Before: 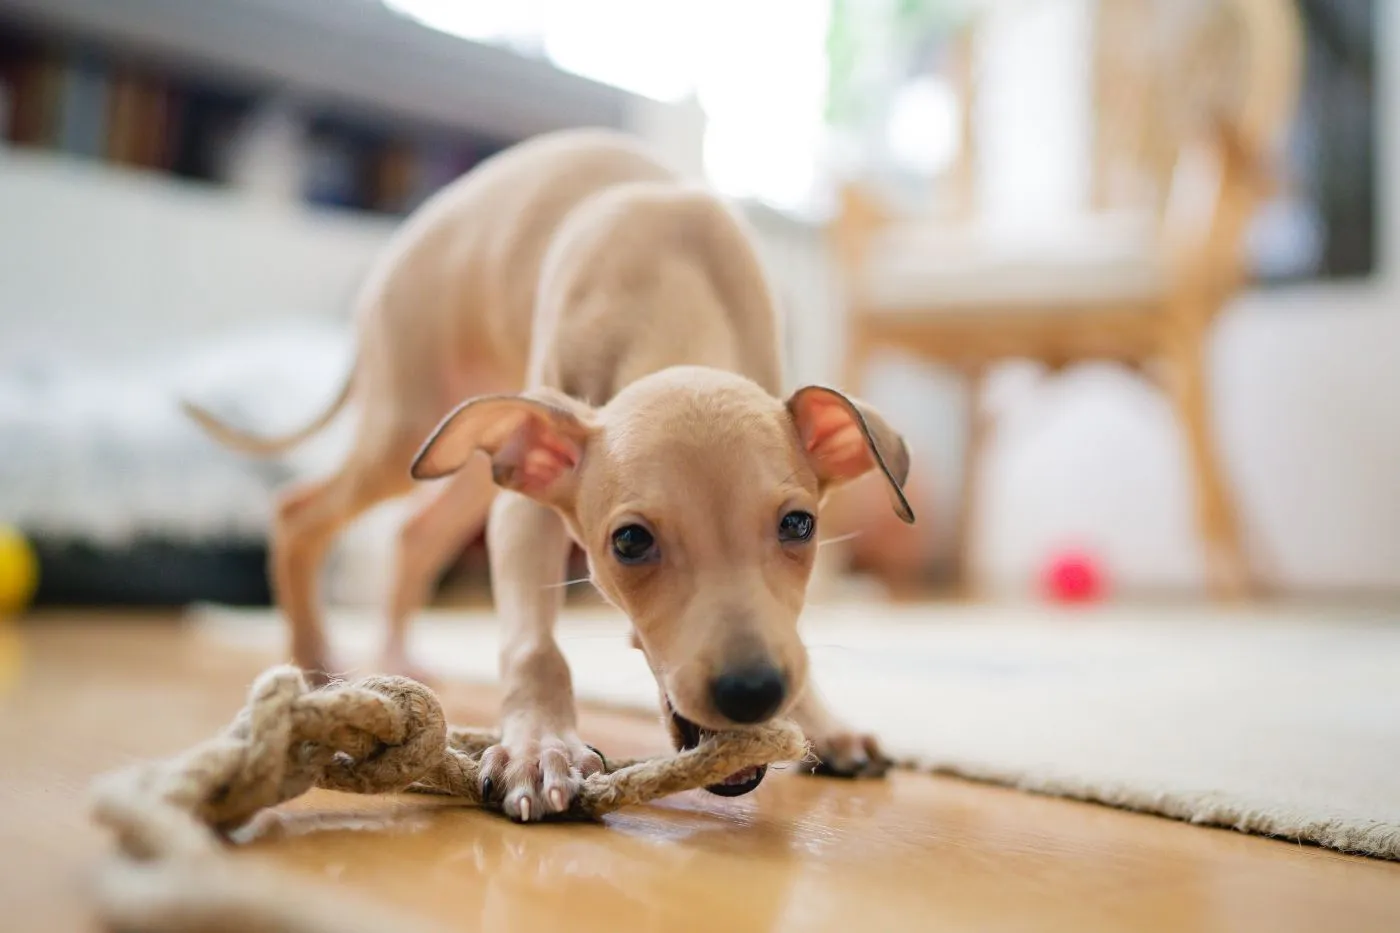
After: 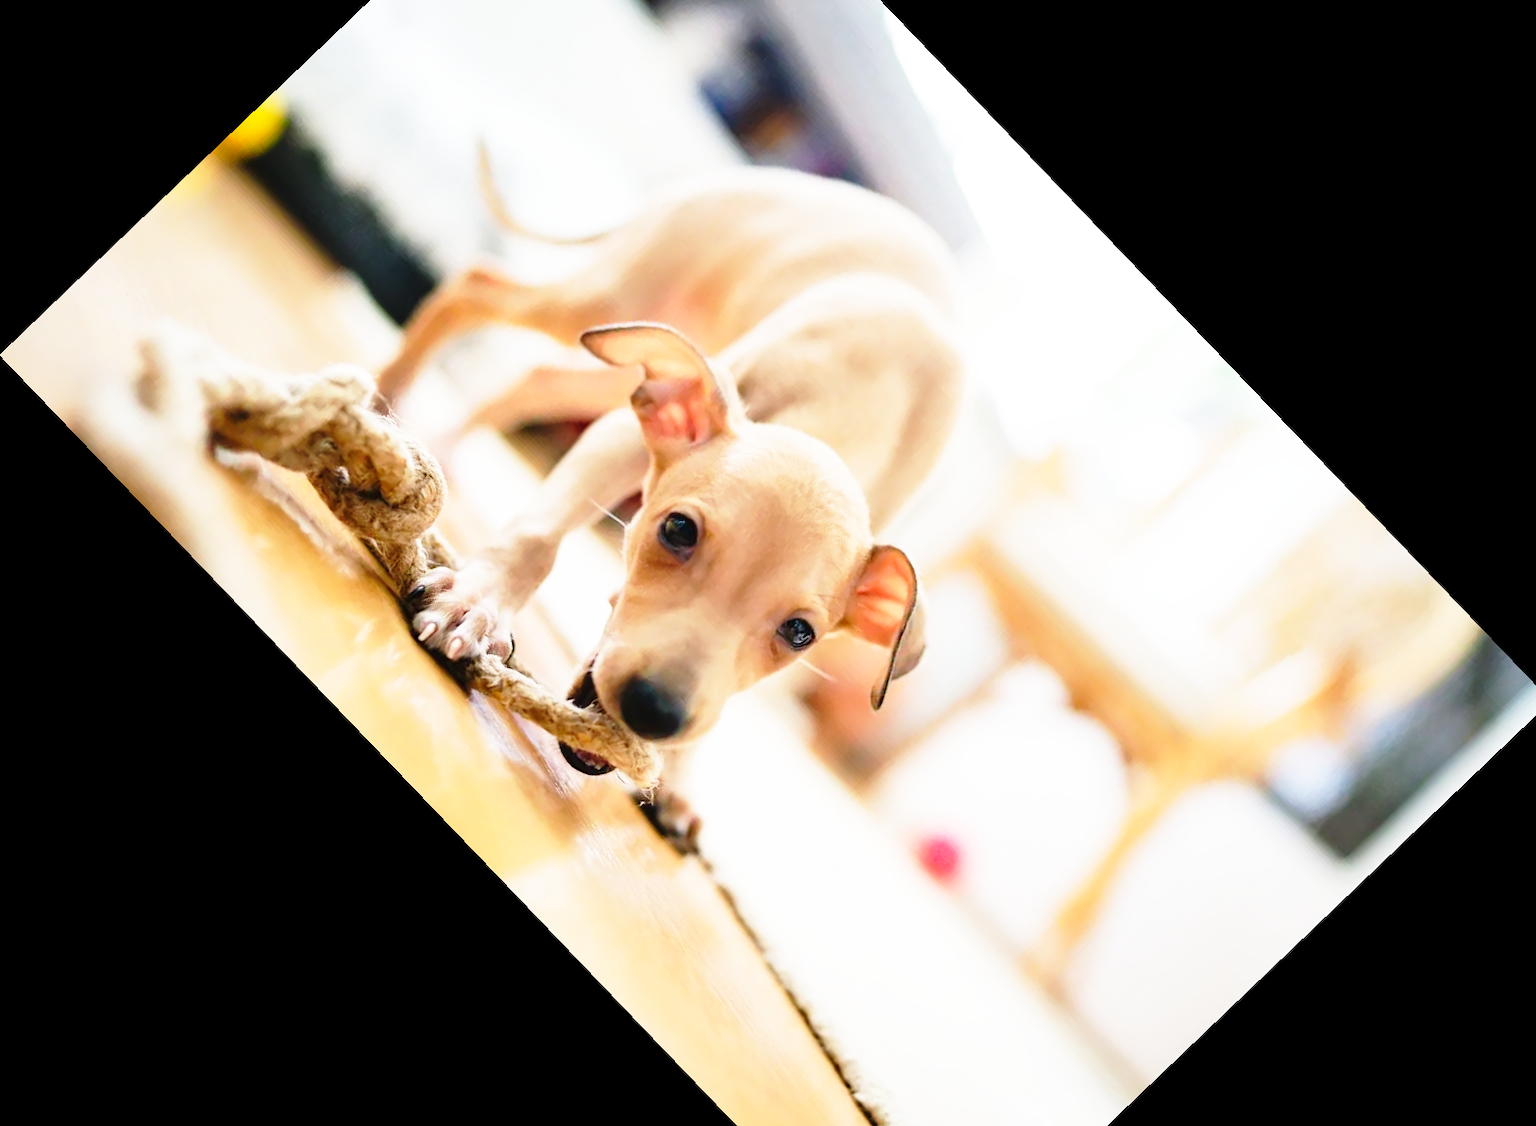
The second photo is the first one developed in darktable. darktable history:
white balance: emerald 1
base curve: curves: ch0 [(0, 0) (0.026, 0.03) (0.109, 0.232) (0.351, 0.748) (0.669, 0.968) (1, 1)], preserve colors none
crop and rotate: angle -46.26°, top 16.234%, right 0.912%, bottom 11.704%
